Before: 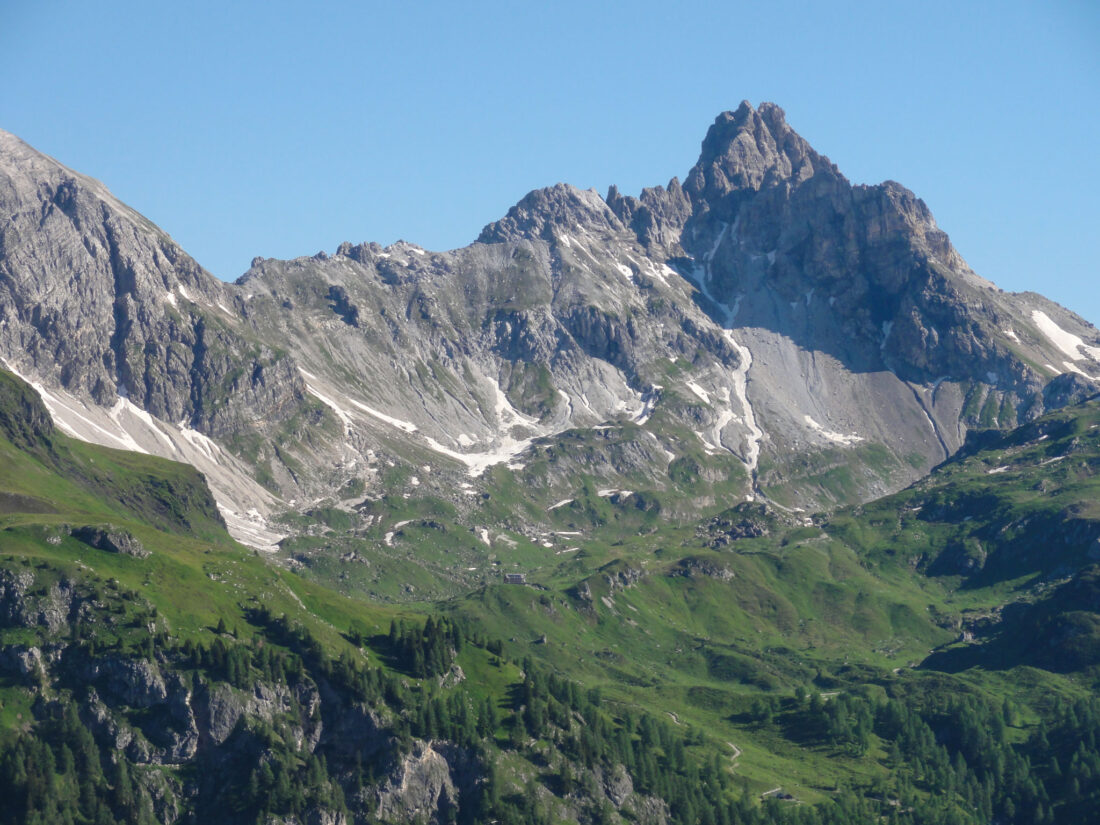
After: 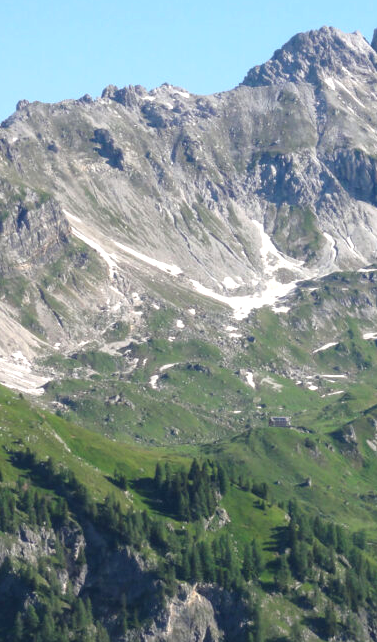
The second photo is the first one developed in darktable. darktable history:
crop and rotate: left 21.398%, top 19.082%, right 44.299%, bottom 2.999%
exposure: black level correction 0, exposure 0.499 EV, compensate highlight preservation false
